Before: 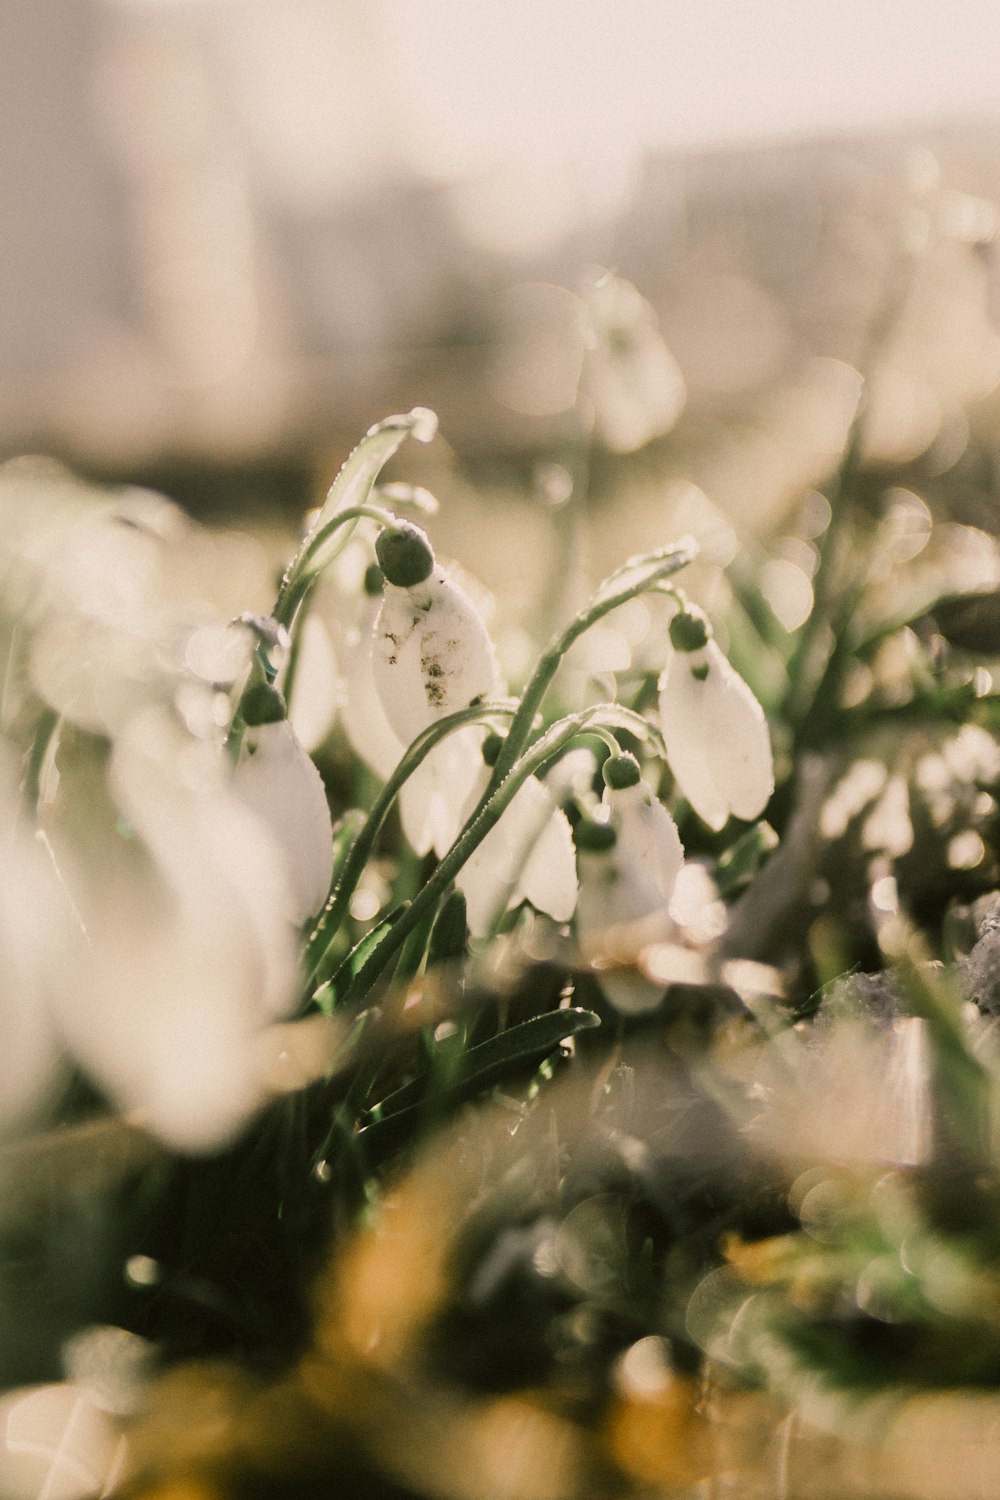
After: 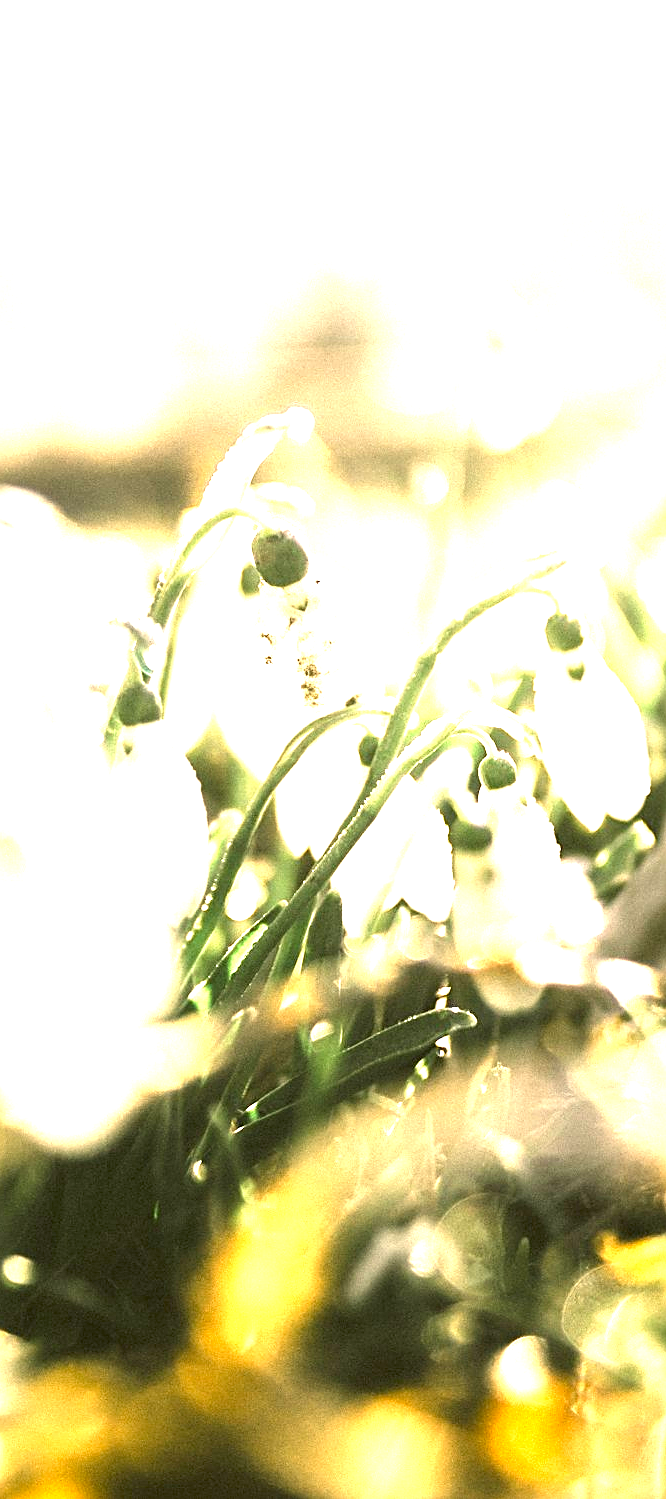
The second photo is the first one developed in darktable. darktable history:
crop and rotate: left 12.438%, right 20.875%
color correction: highlights a* 0.879, highlights b* 2.76, saturation 1.08
sharpen: on, module defaults
exposure: exposure 2.264 EV, compensate exposure bias true, compensate highlight preservation false
